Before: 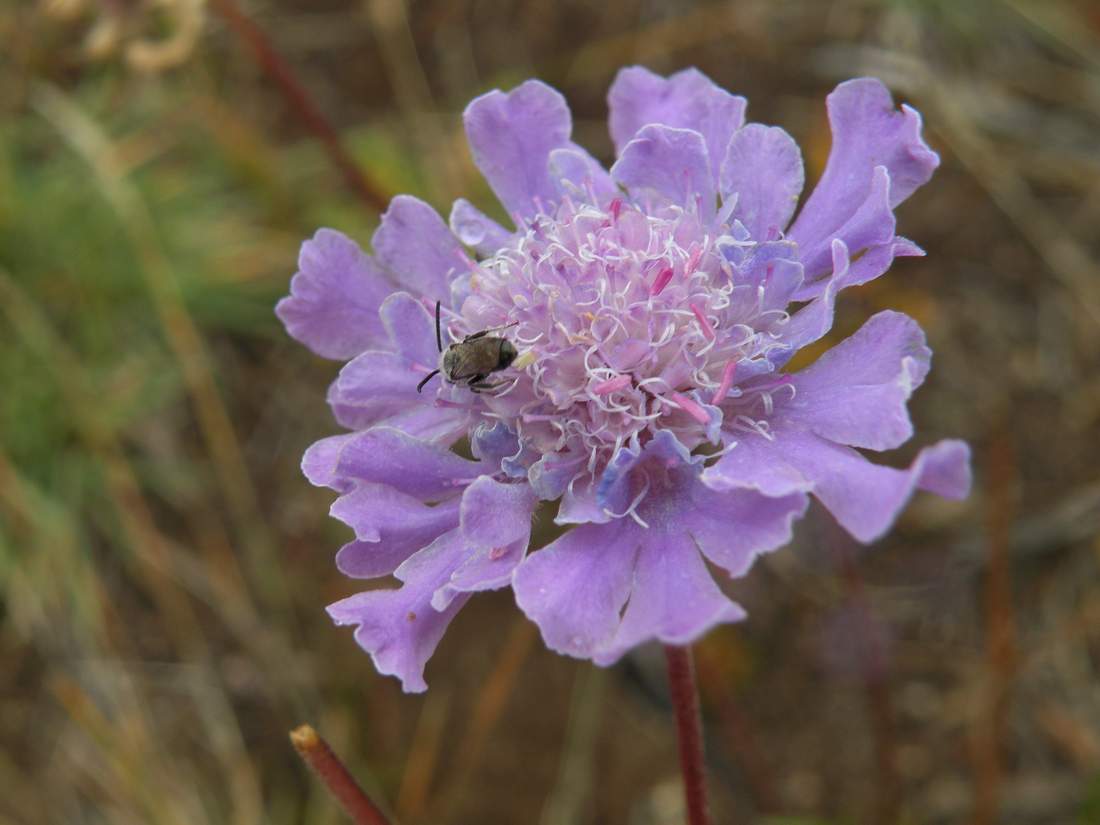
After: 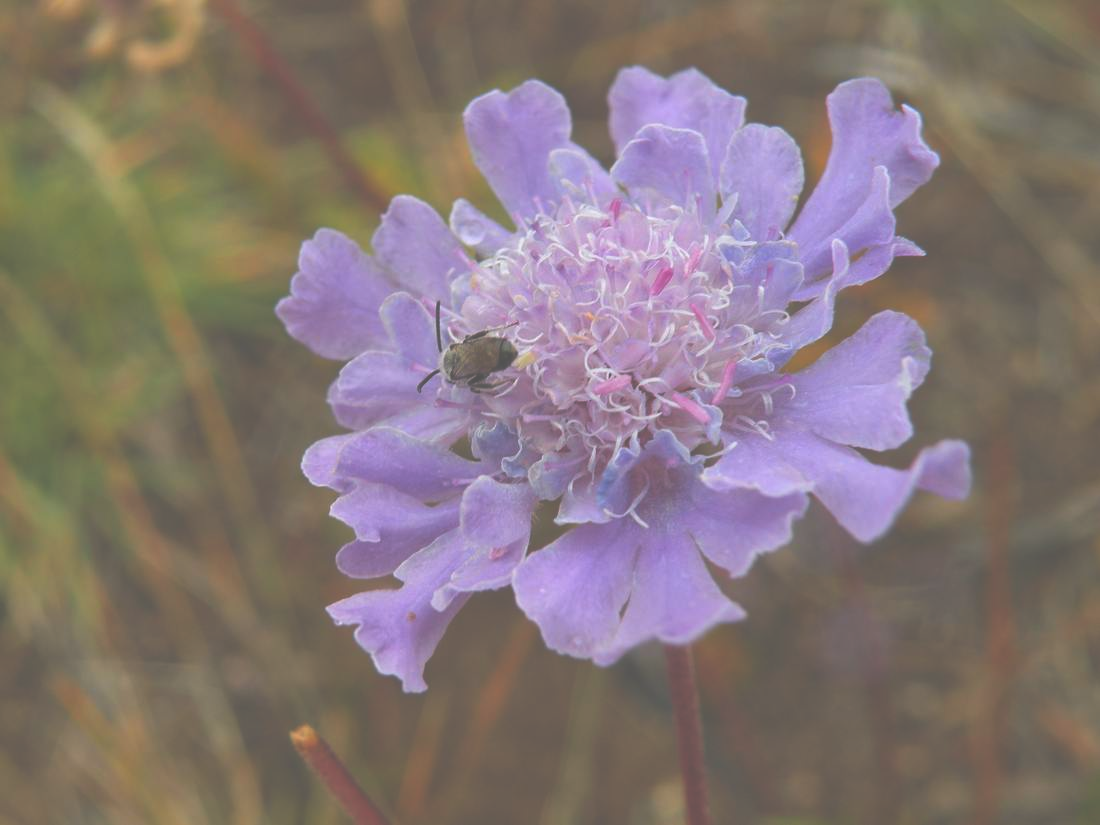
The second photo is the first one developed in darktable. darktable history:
exposure: black level correction -0.086, compensate exposure bias true, compensate highlight preservation false
color zones: curves: ch1 [(0.24, 0.629) (0.75, 0.5)]; ch2 [(0.255, 0.454) (0.745, 0.491)], mix 42.62%
